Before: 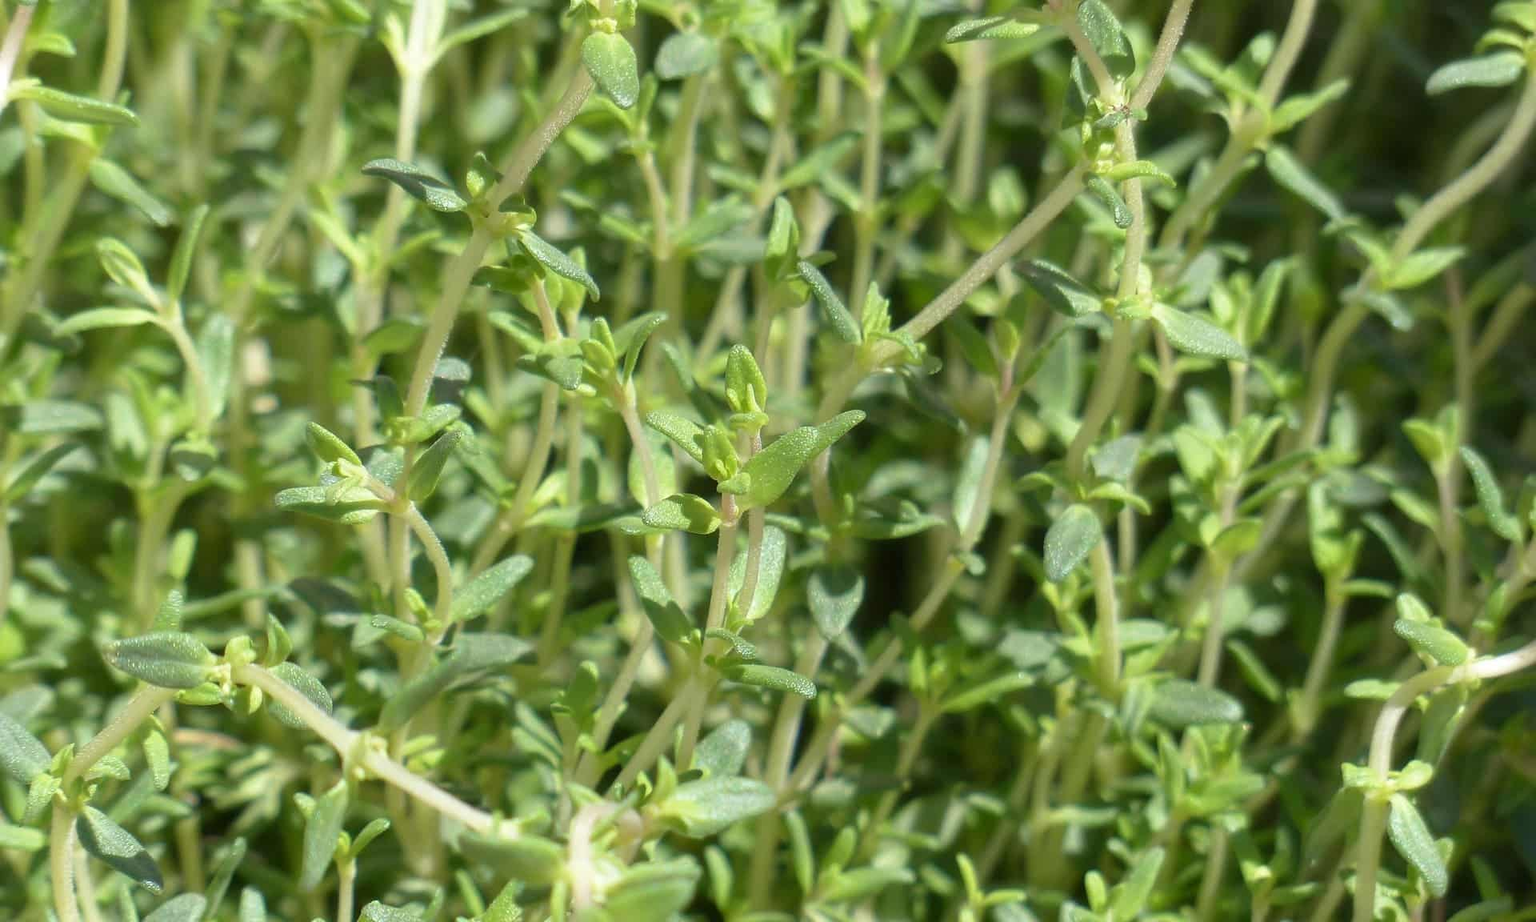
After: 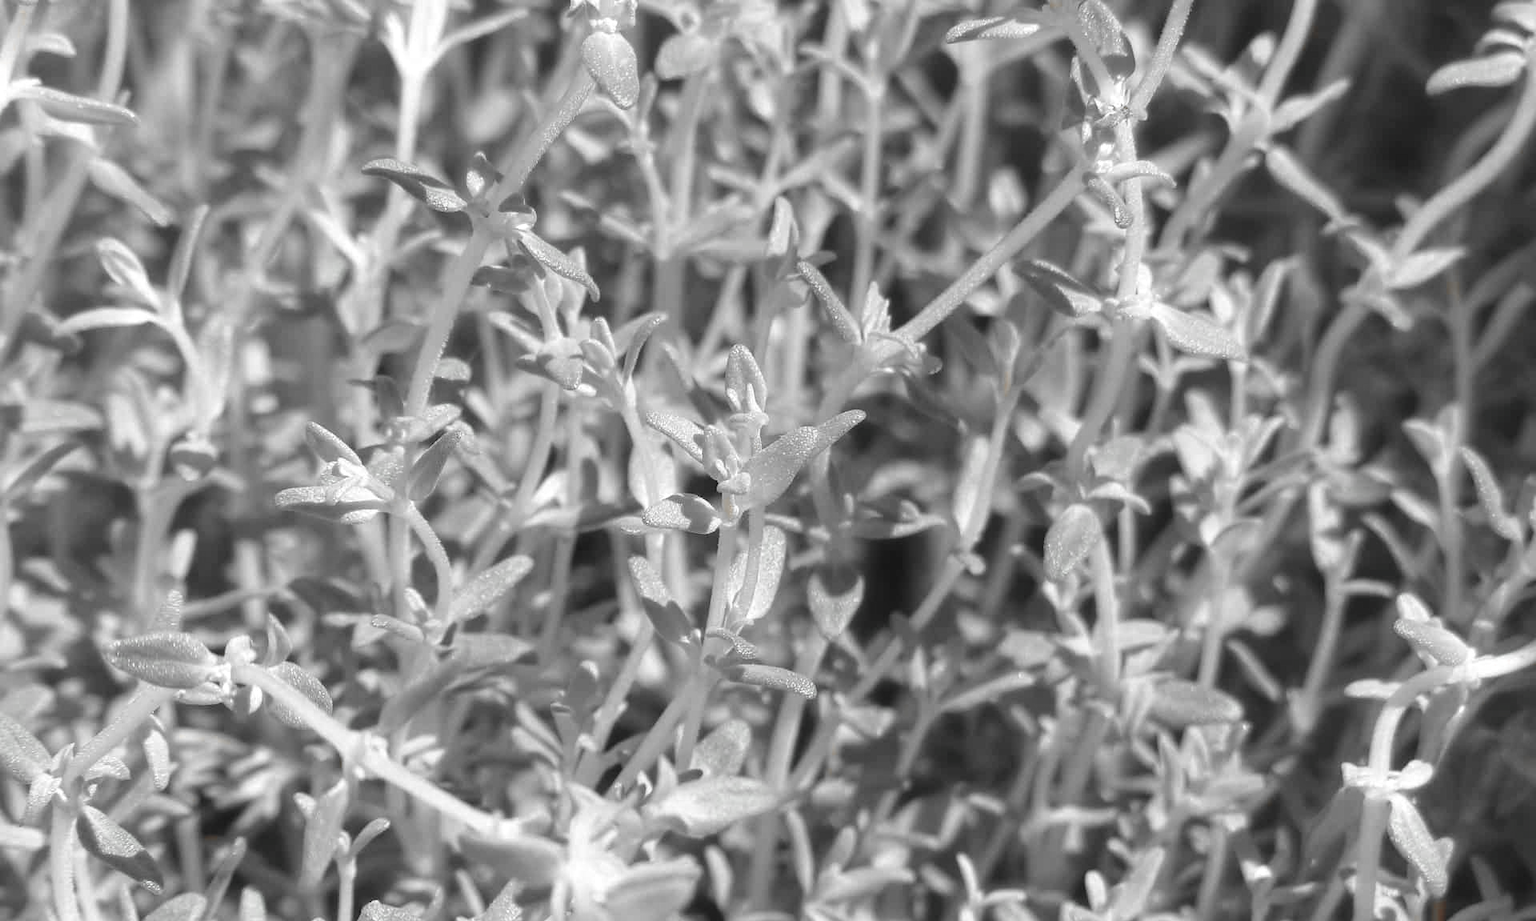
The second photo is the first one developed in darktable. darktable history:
color balance rgb: shadows lift › chroma 9.92%, shadows lift › hue 45.12°, power › luminance 3.26%, power › hue 231.93°, global offset › luminance 0.4%, global offset › chroma 0.21%, global offset › hue 255.02°
color zones: curves: ch0 [(0, 0.497) (0.096, 0.361) (0.221, 0.538) (0.429, 0.5) (0.571, 0.5) (0.714, 0.5) (0.857, 0.5) (1, 0.497)]; ch1 [(0, 0.5) (0.143, 0.5) (0.257, -0.002) (0.429, 0.04) (0.571, -0.001) (0.714, -0.015) (0.857, 0.024) (1, 0.5)]
